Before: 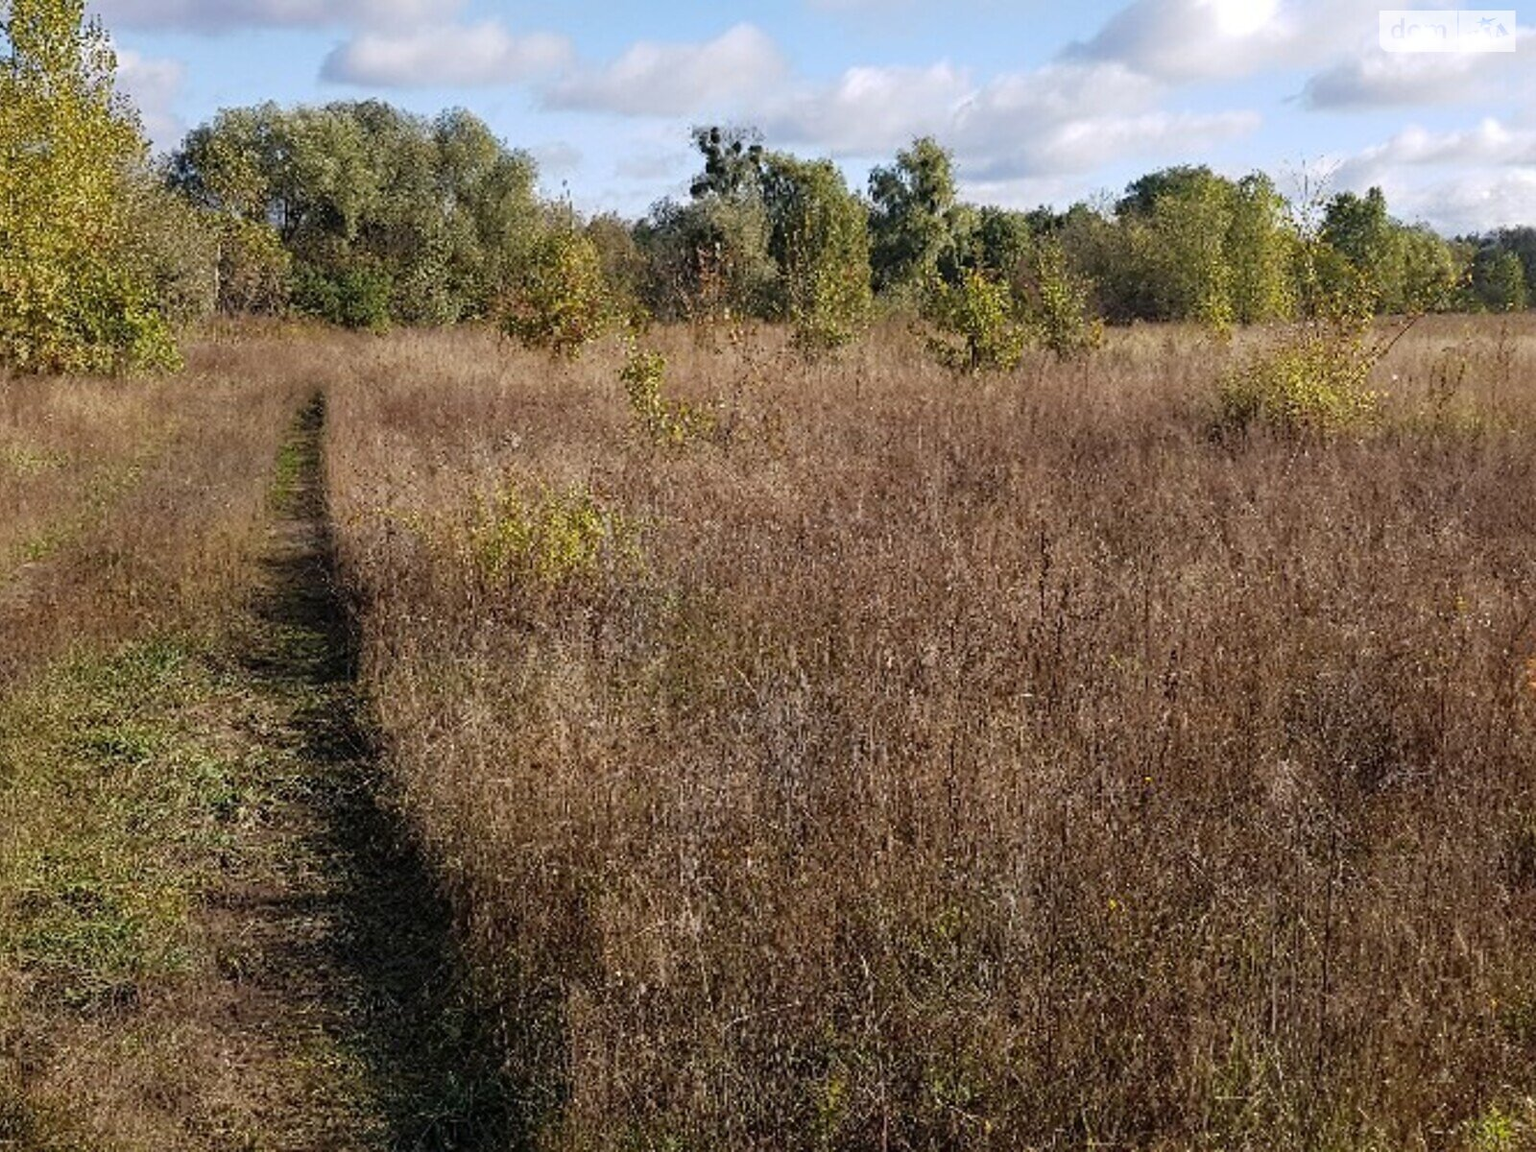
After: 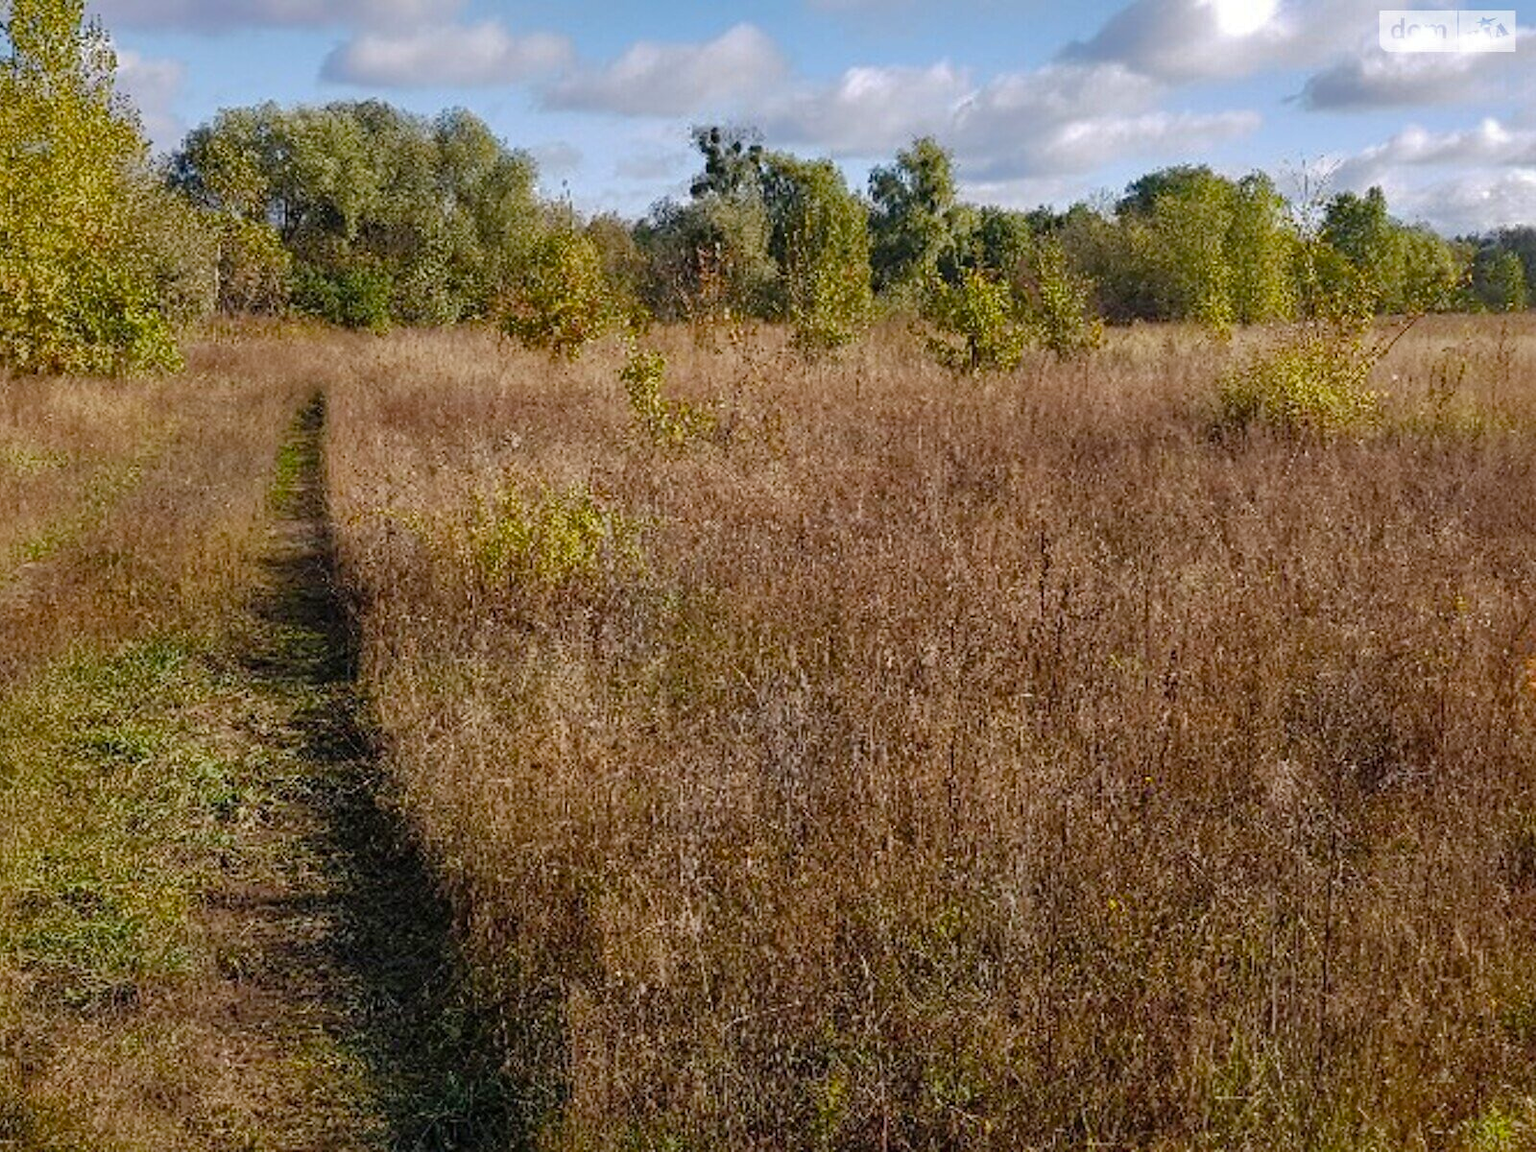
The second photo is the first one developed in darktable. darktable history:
color balance rgb: perceptual saturation grading › global saturation 21.07%, perceptual saturation grading › highlights -19.902%, perceptual saturation grading › shadows 29.855%
shadows and highlights: shadows 39.41, highlights -59.72
